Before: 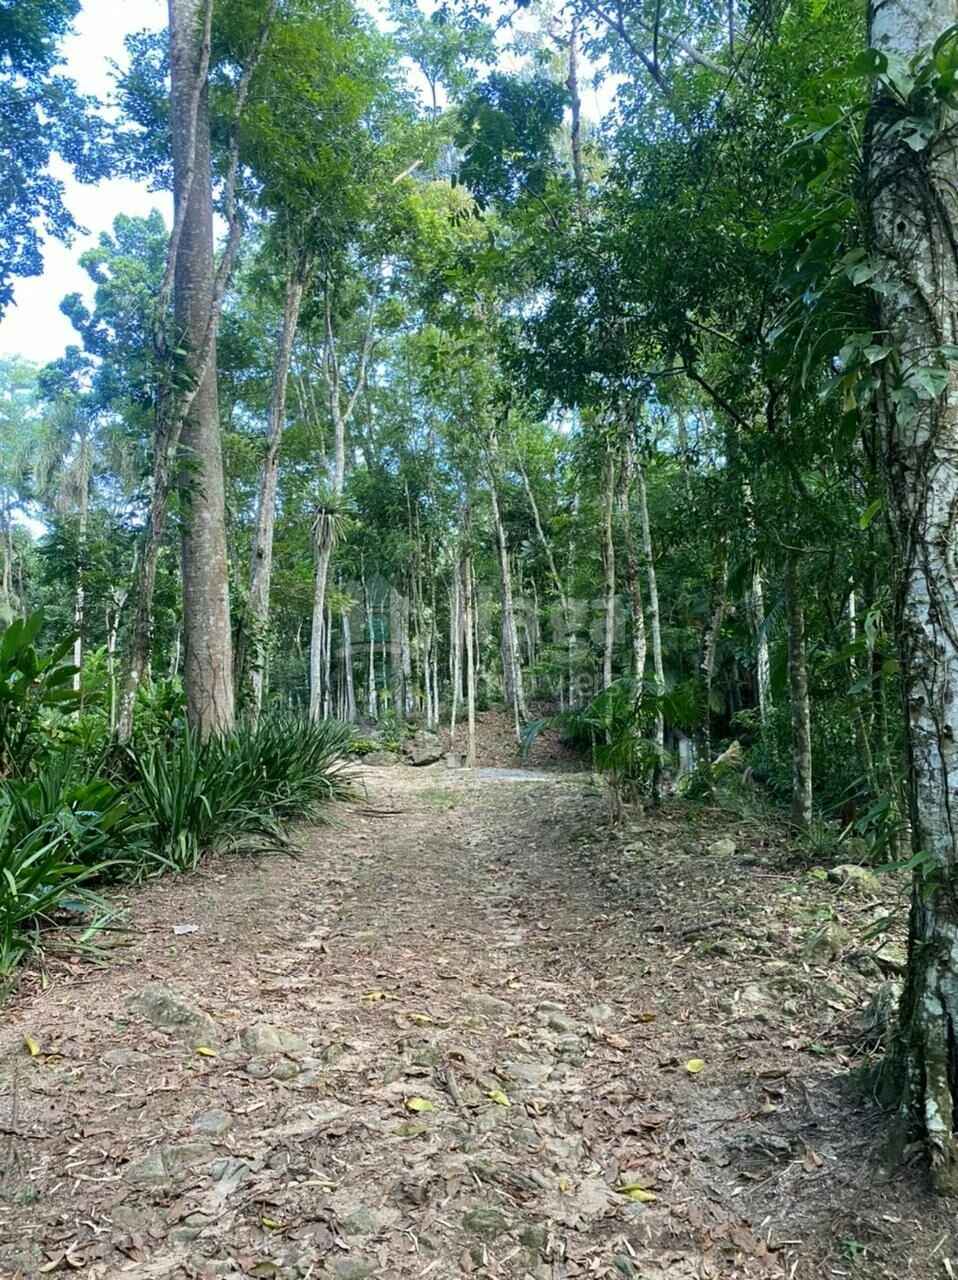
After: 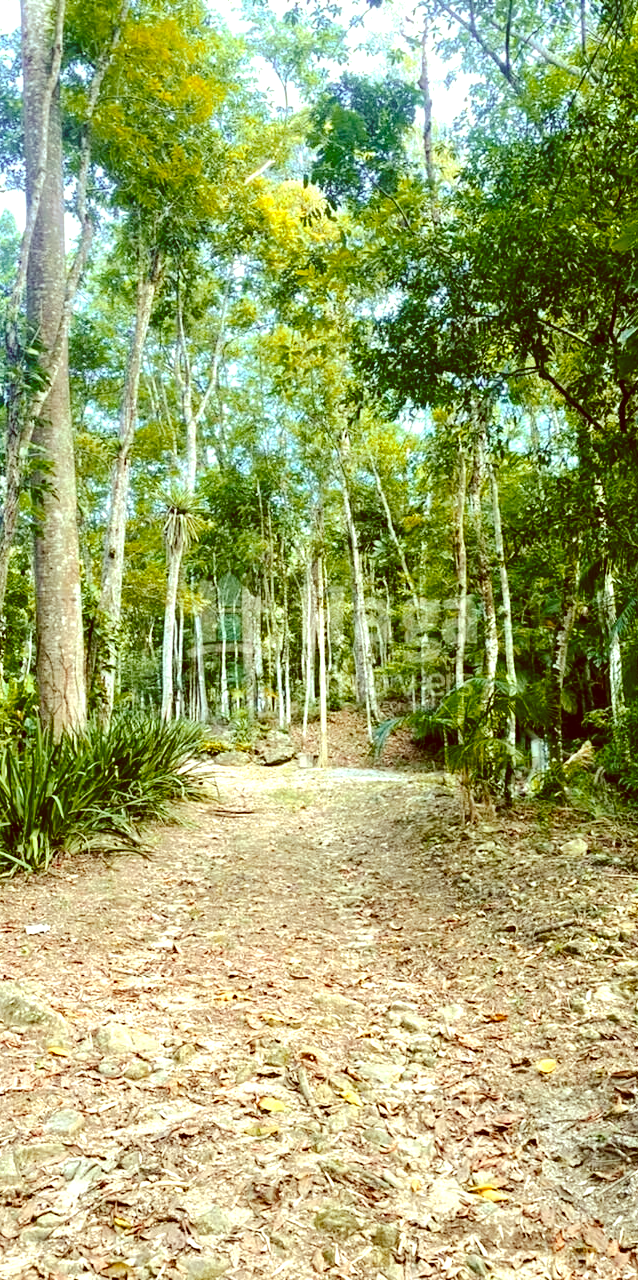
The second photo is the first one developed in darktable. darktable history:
color correction: highlights a* -5.6, highlights b* 9.8, shadows a* 9.6, shadows b* 24.48
exposure: black level correction 0.001, exposure 0.964 EV, compensate exposure bias true, compensate highlight preservation false
crop and rotate: left 15.46%, right 17.862%
tone curve: curves: ch0 [(0.003, 0) (0.066, 0.031) (0.16, 0.089) (0.269, 0.218) (0.395, 0.408) (0.517, 0.56) (0.684, 0.734) (0.791, 0.814) (1, 1)]; ch1 [(0, 0) (0.164, 0.115) (0.337, 0.332) (0.39, 0.398) (0.464, 0.461) (0.501, 0.5) (0.507, 0.5) (0.534, 0.532) (0.577, 0.59) (0.652, 0.681) (0.733, 0.764) (0.819, 0.823) (1, 1)]; ch2 [(0, 0) (0.337, 0.382) (0.464, 0.476) (0.501, 0.5) (0.527, 0.54) (0.551, 0.565) (0.628, 0.632) (0.689, 0.686) (1, 1)], preserve colors none
color zones: curves: ch1 [(0.24, 0.634) (0.75, 0.5)]; ch2 [(0.253, 0.437) (0.745, 0.491)]
